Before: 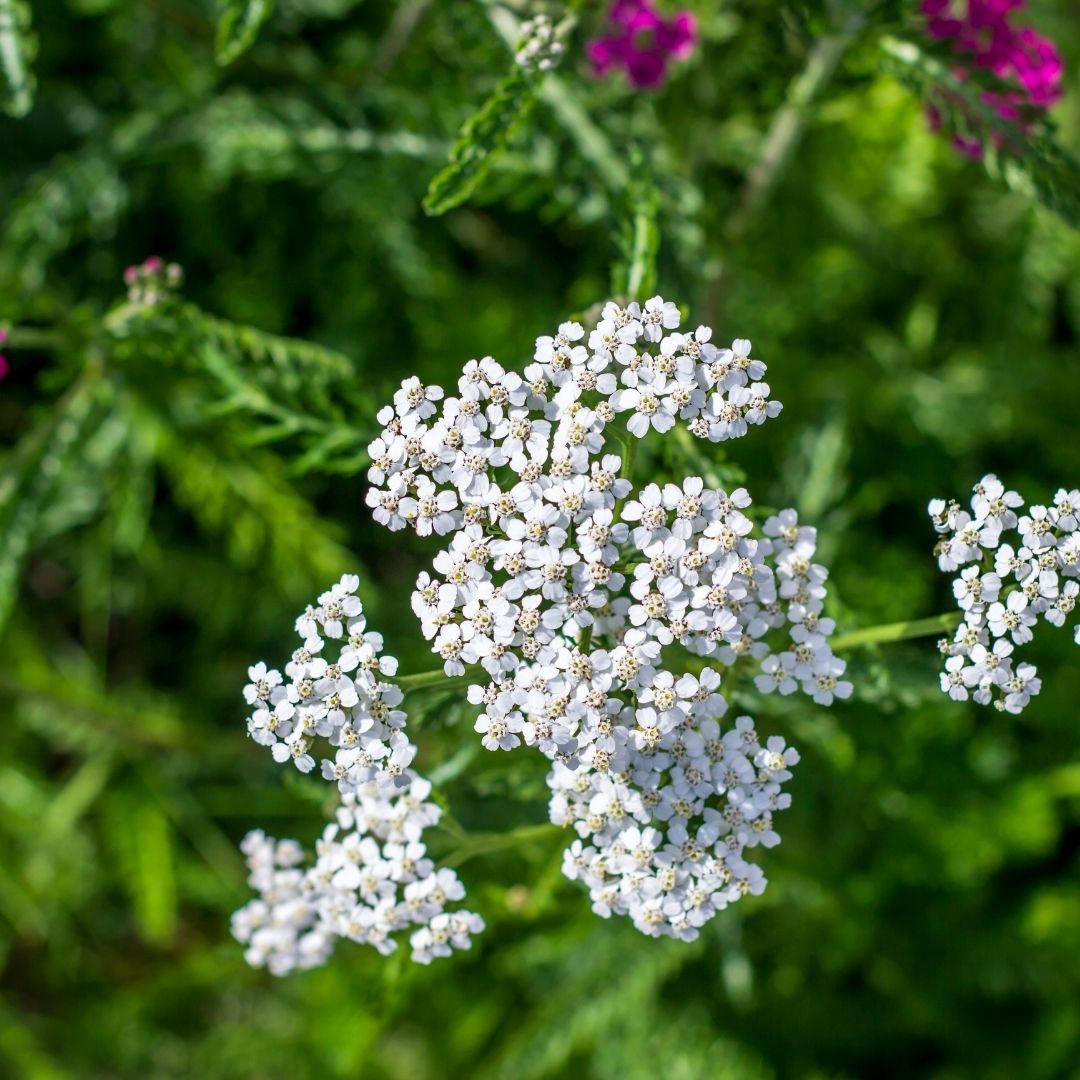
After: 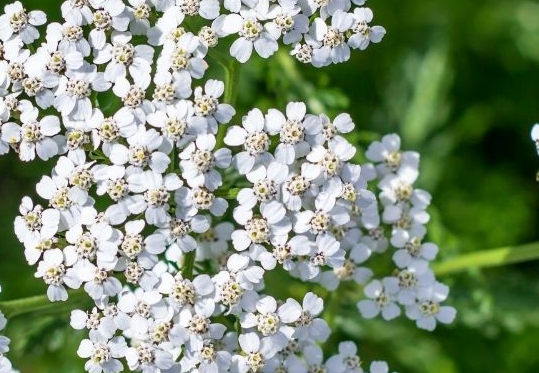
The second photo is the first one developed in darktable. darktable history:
crop: left 36.808%, top 34.739%, right 13.195%, bottom 30.723%
